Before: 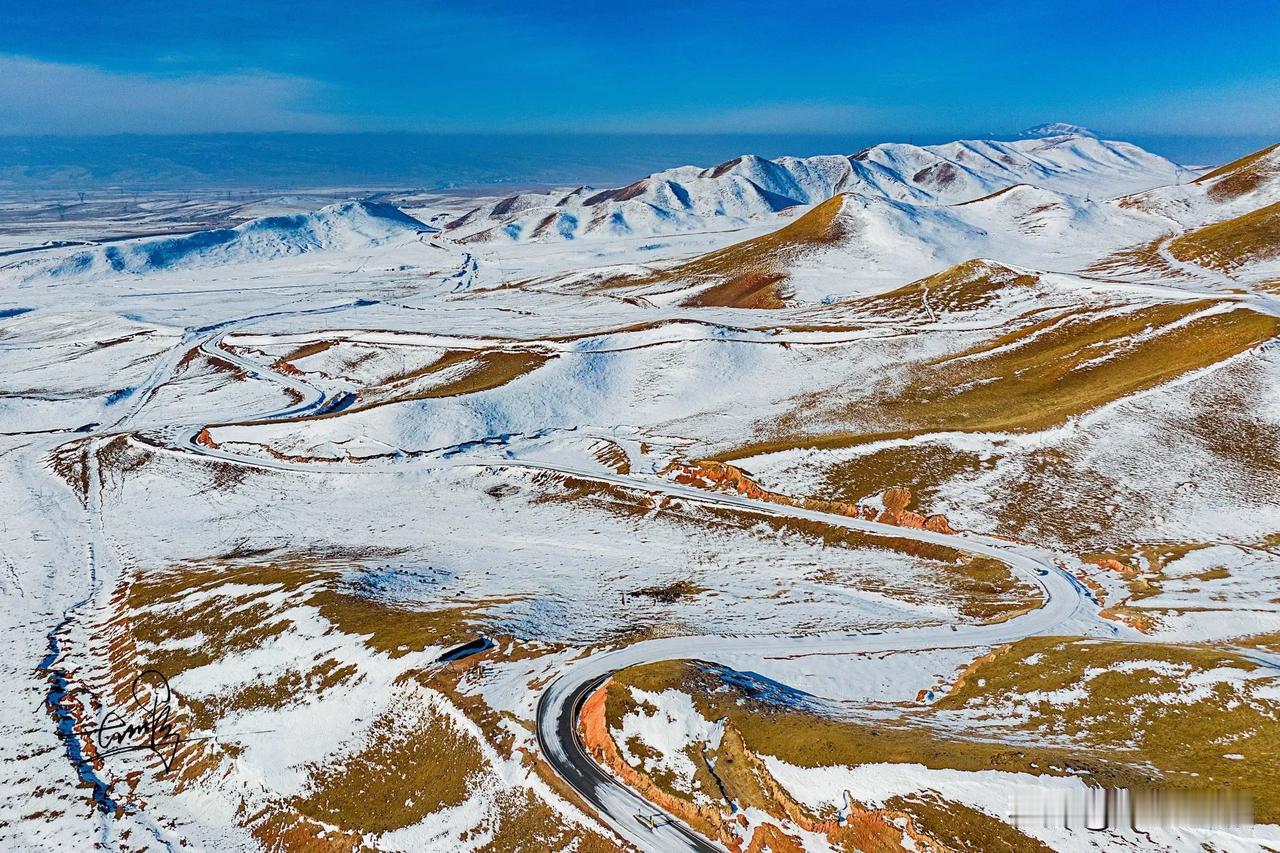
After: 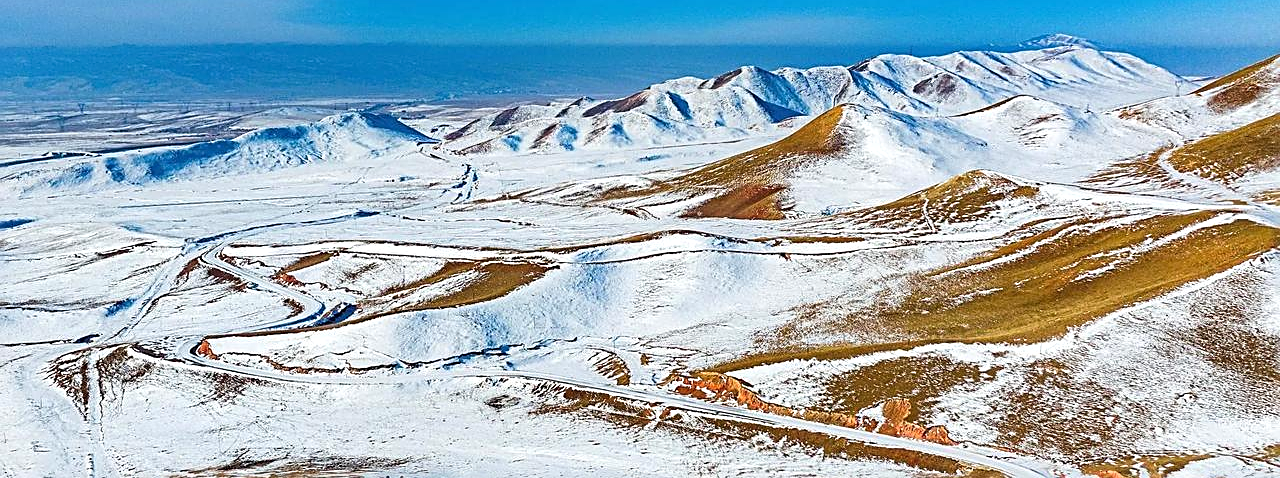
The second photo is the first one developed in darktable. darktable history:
sharpen: on, module defaults
crop and rotate: top 10.605%, bottom 33.274%
exposure: exposure 0.375 EV, compensate highlight preservation false
